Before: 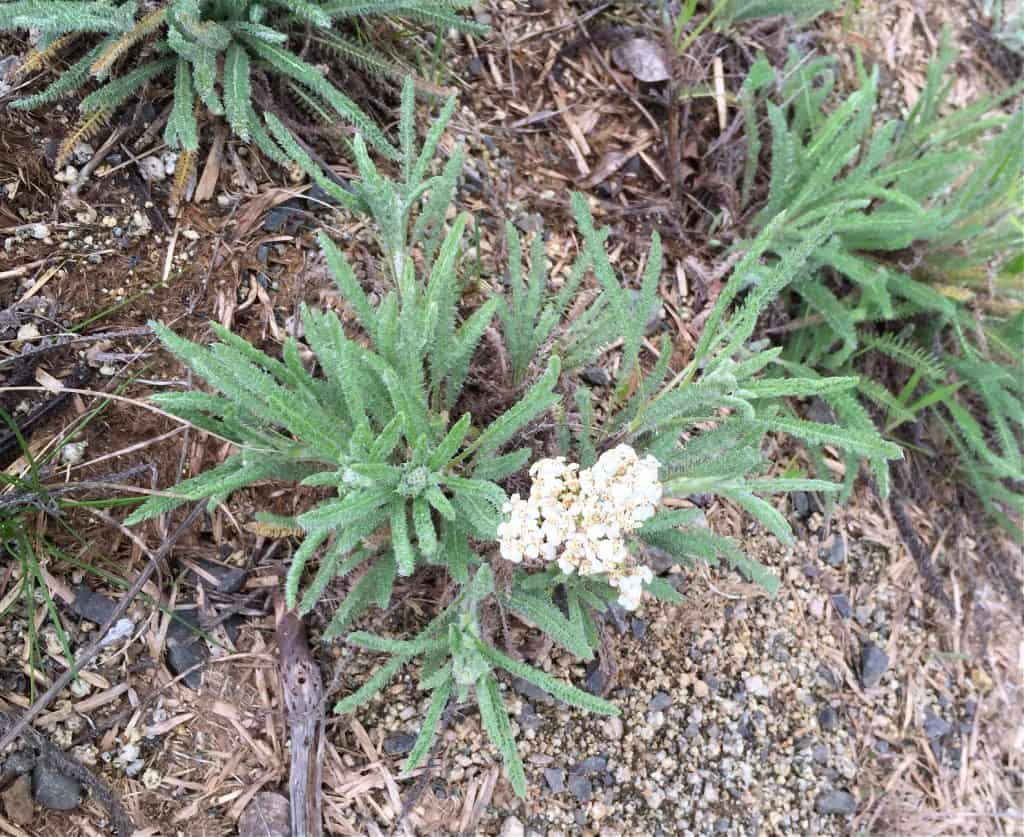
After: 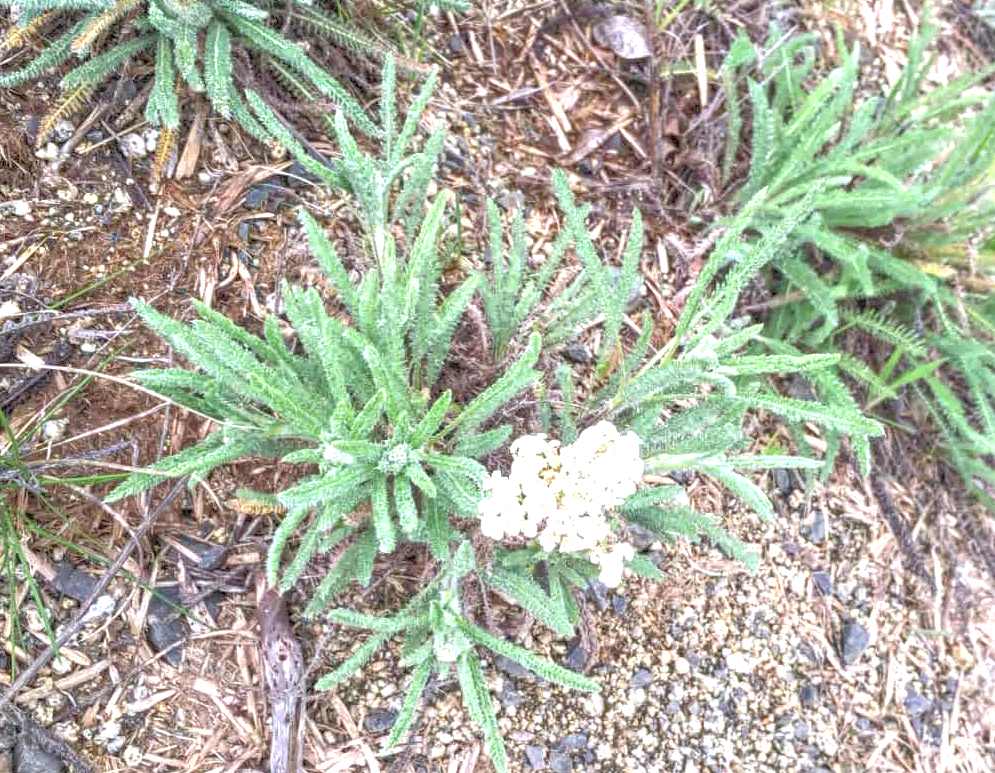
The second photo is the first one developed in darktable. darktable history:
crop: left 1.94%, top 2.773%, right 0.841%, bottom 4.818%
local contrast: highlights 74%, shadows 55%, detail 177%, midtone range 0.208
tone equalizer: -7 EV 0.149 EV, -6 EV 0.607 EV, -5 EV 1.11 EV, -4 EV 1.37 EV, -3 EV 1.12 EV, -2 EV 0.6 EV, -1 EV 0.162 EV
exposure: black level correction 0, exposure 0.696 EV, compensate highlight preservation false
